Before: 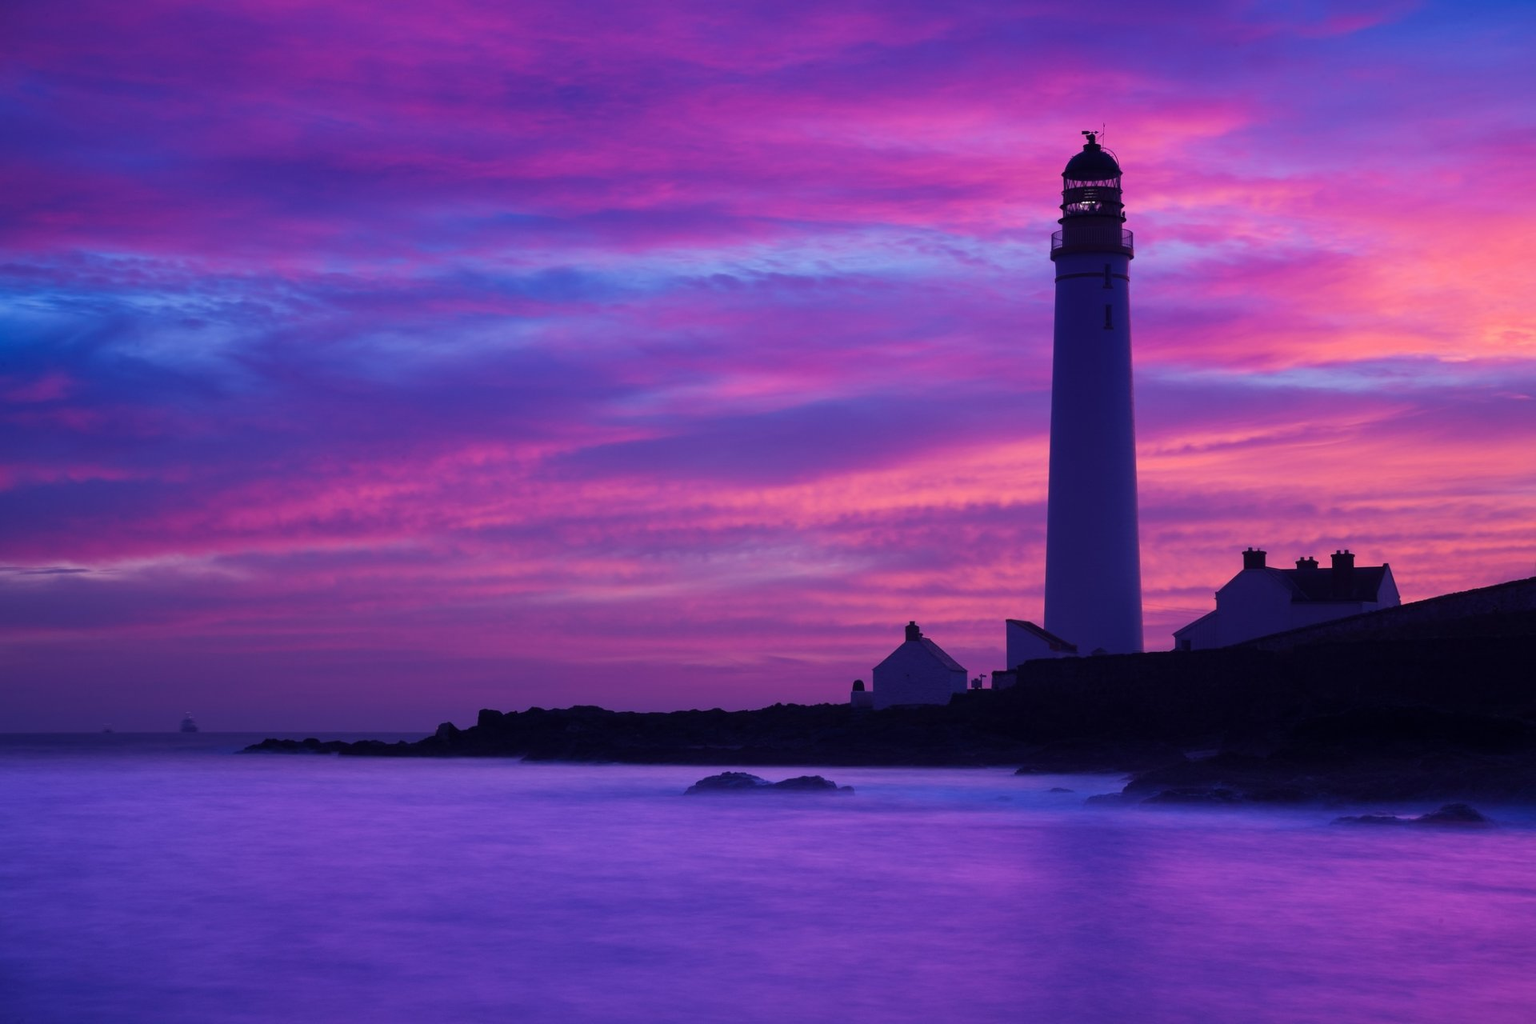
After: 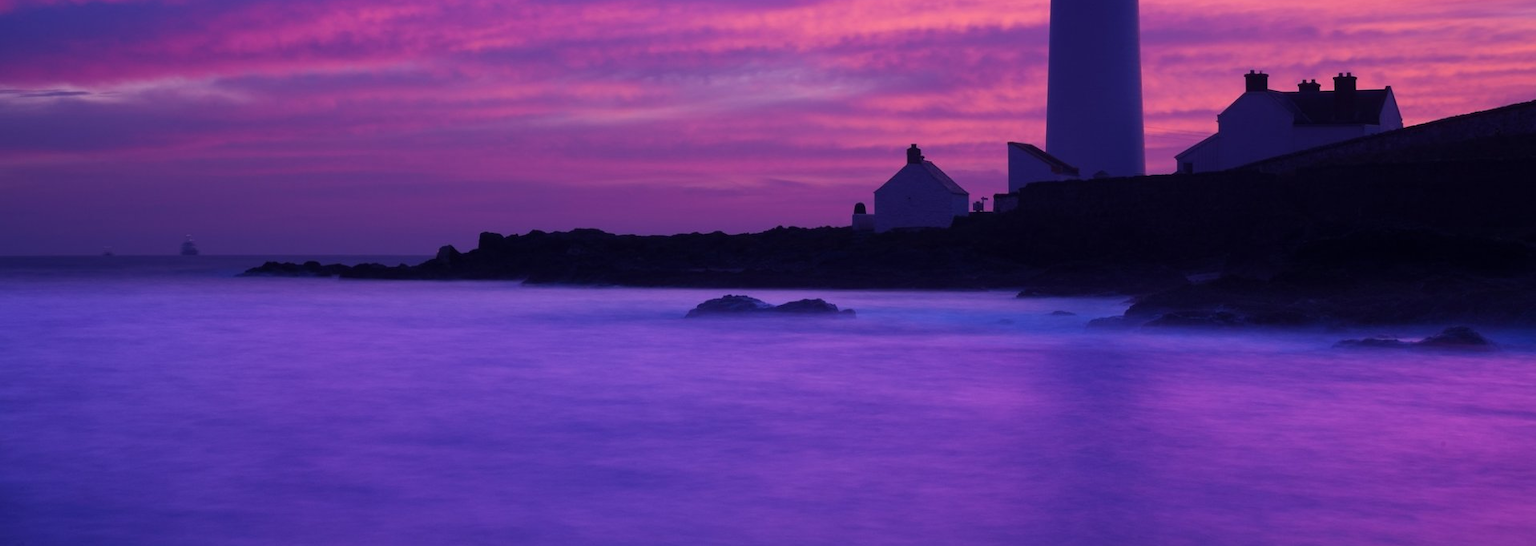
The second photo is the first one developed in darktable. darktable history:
crop and rotate: top 46.718%, right 0.117%
